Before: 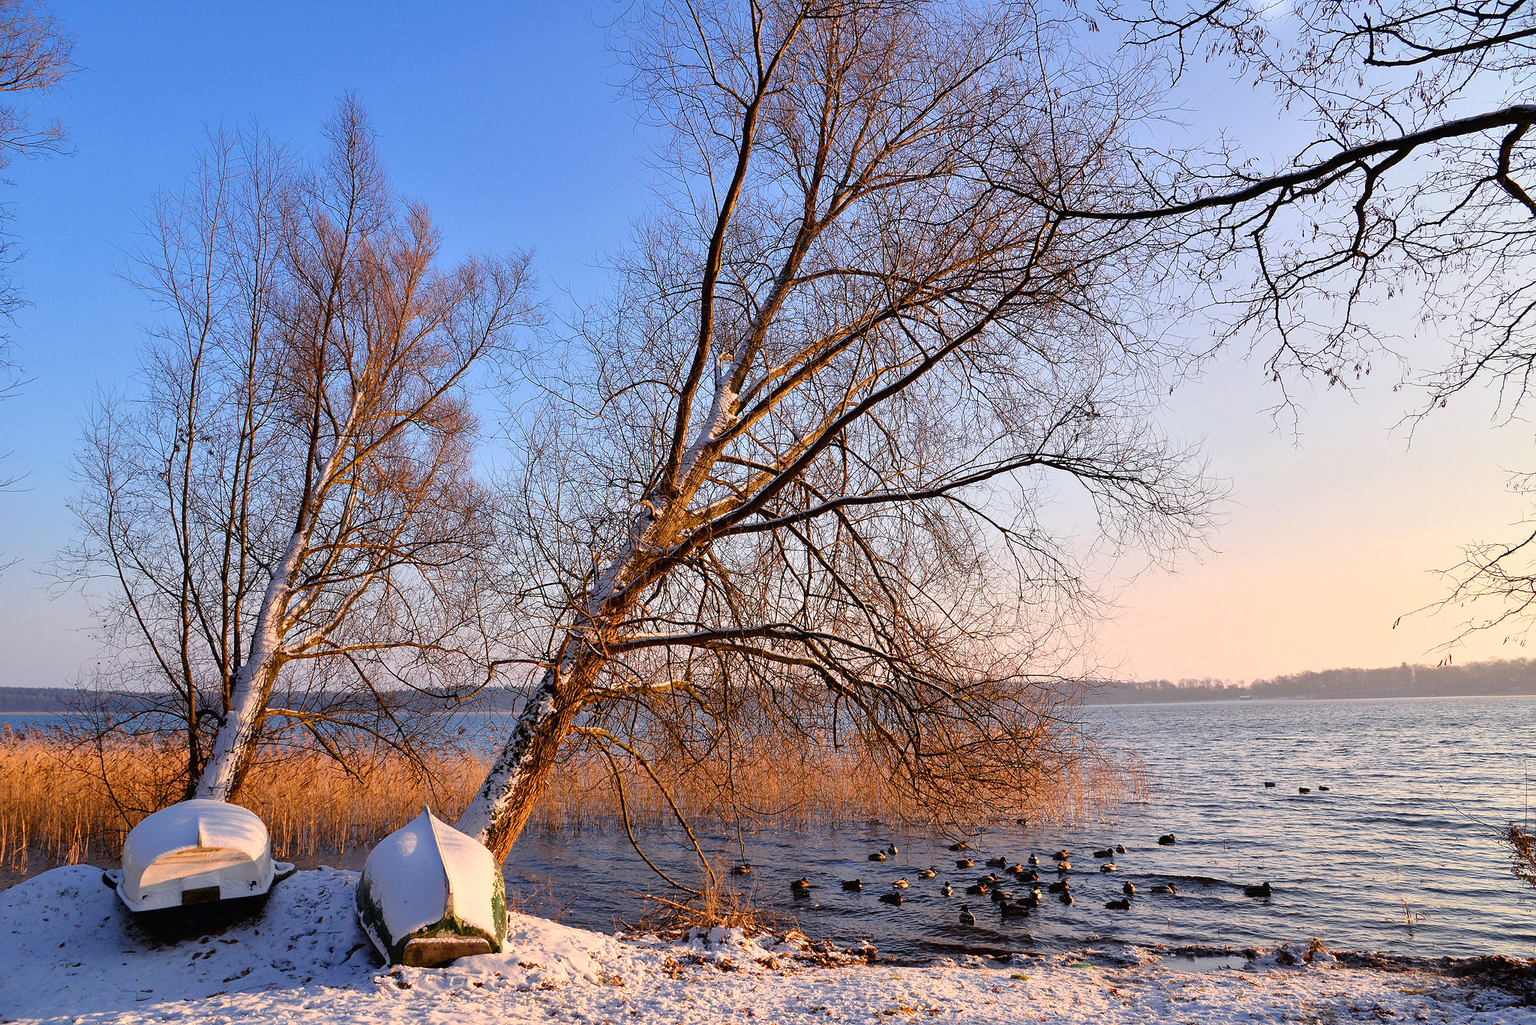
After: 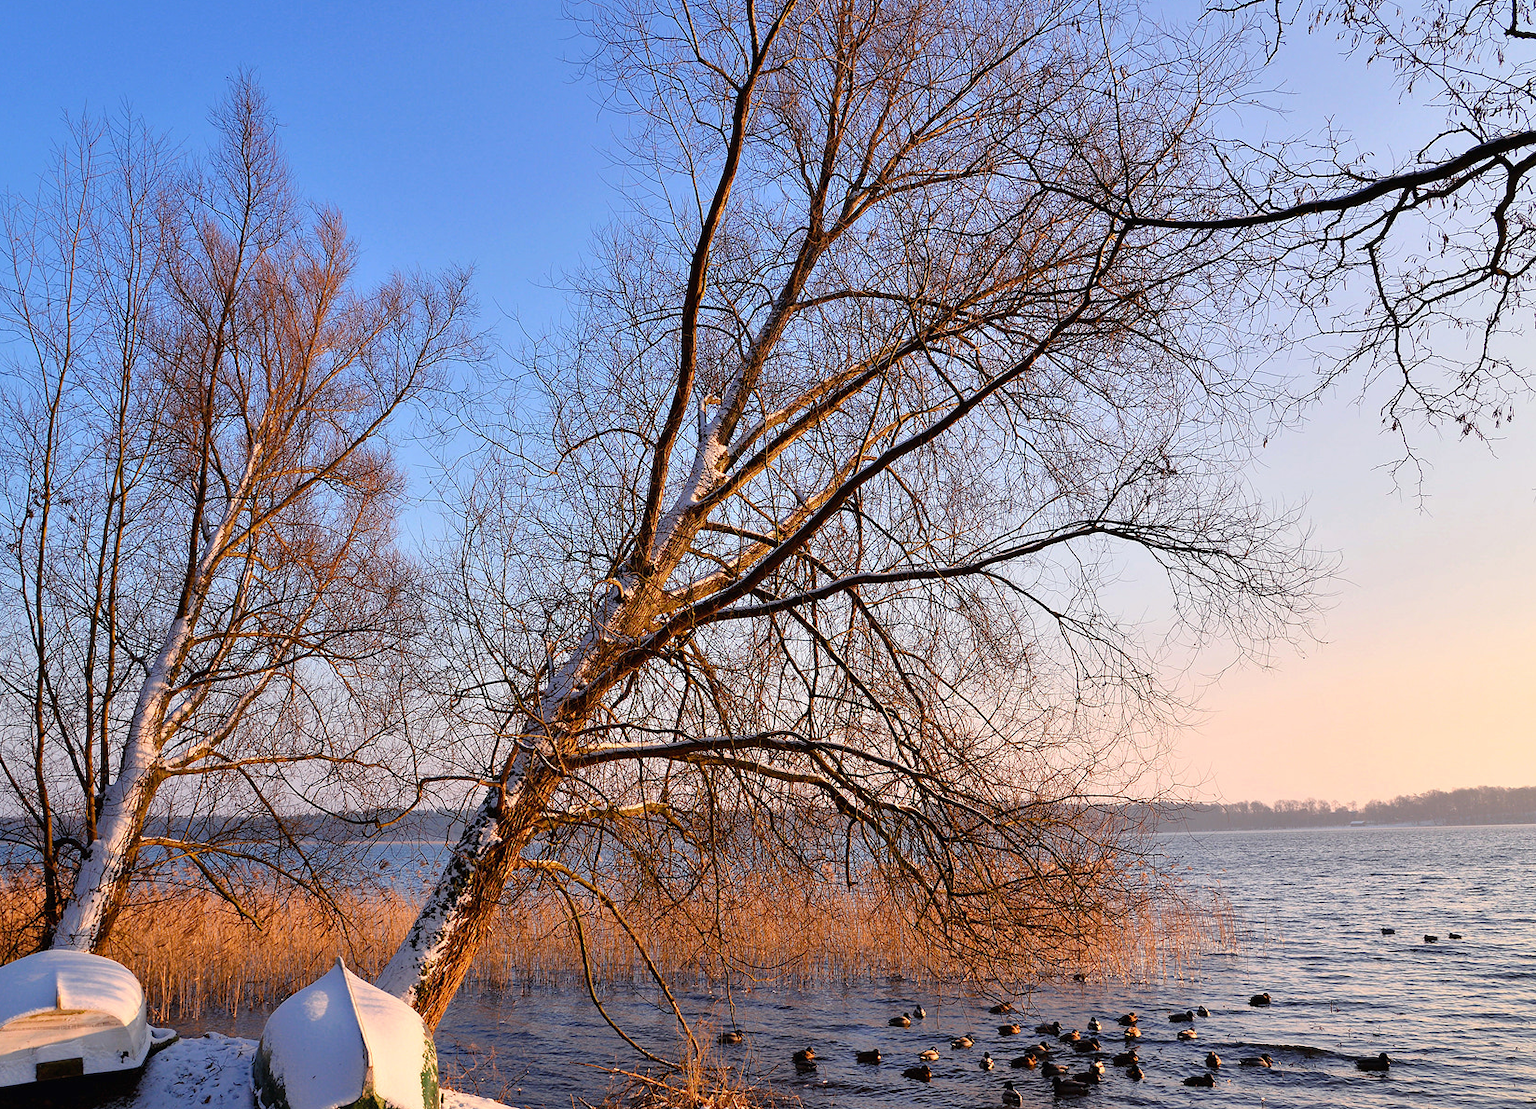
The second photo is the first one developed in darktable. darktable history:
crop: left 9.993%, top 3.493%, right 9.304%, bottom 9.448%
